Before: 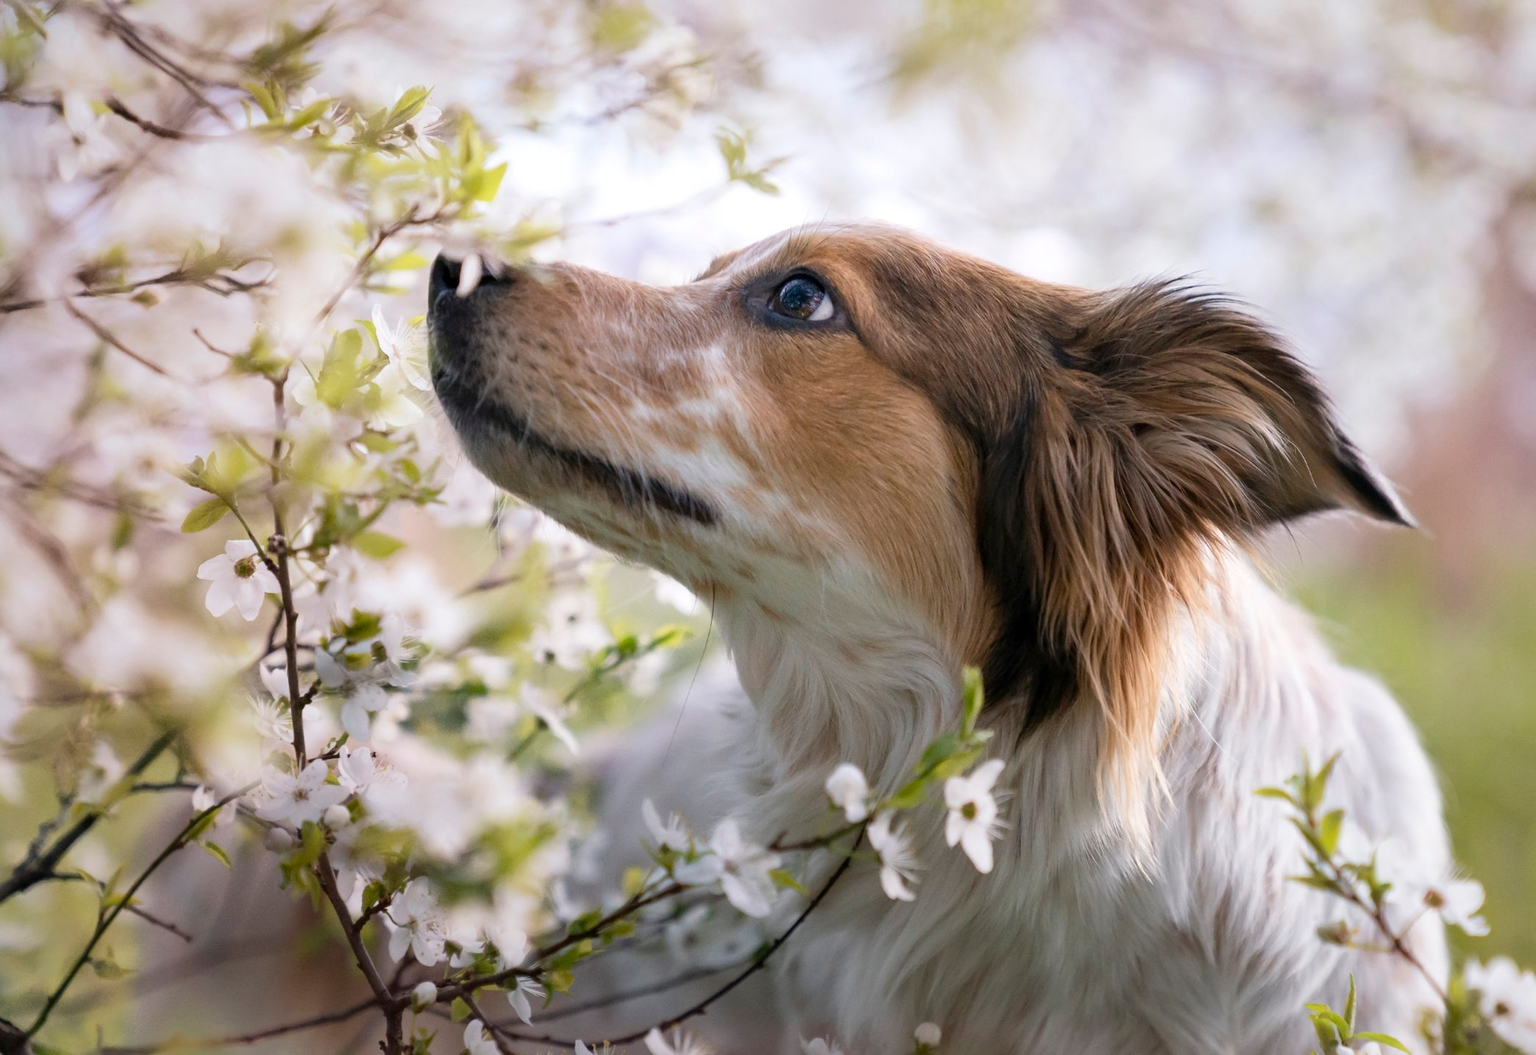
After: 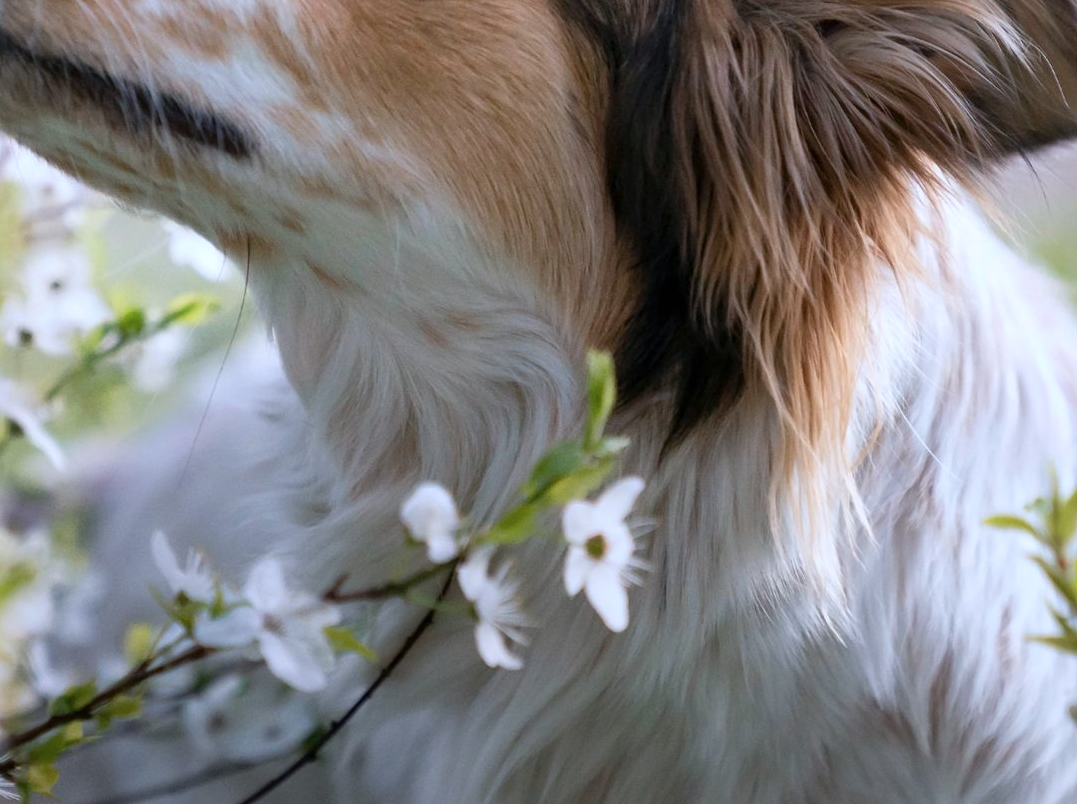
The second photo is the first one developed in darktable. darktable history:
color calibration: x 0.369, y 0.382, temperature 4315.18 K
crop: left 34.592%, top 38.806%, right 13.822%, bottom 5.134%
